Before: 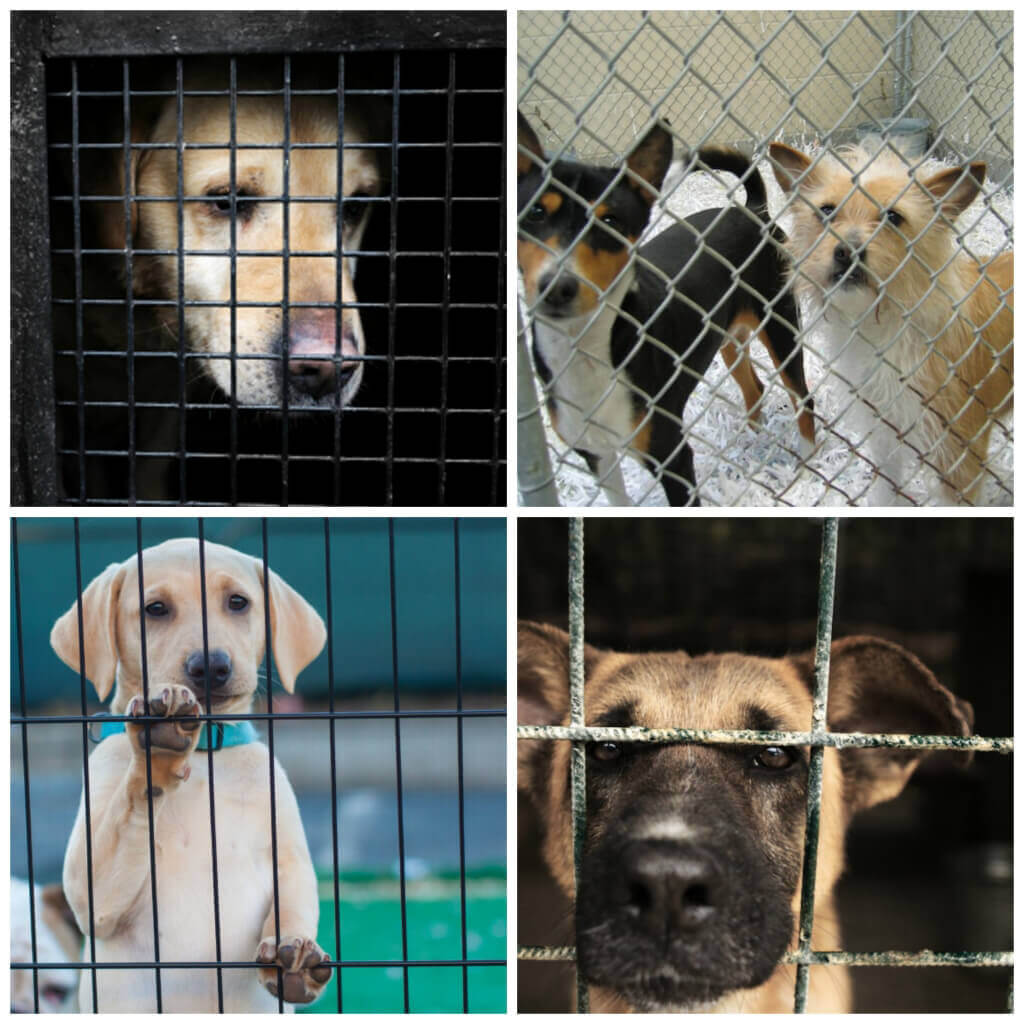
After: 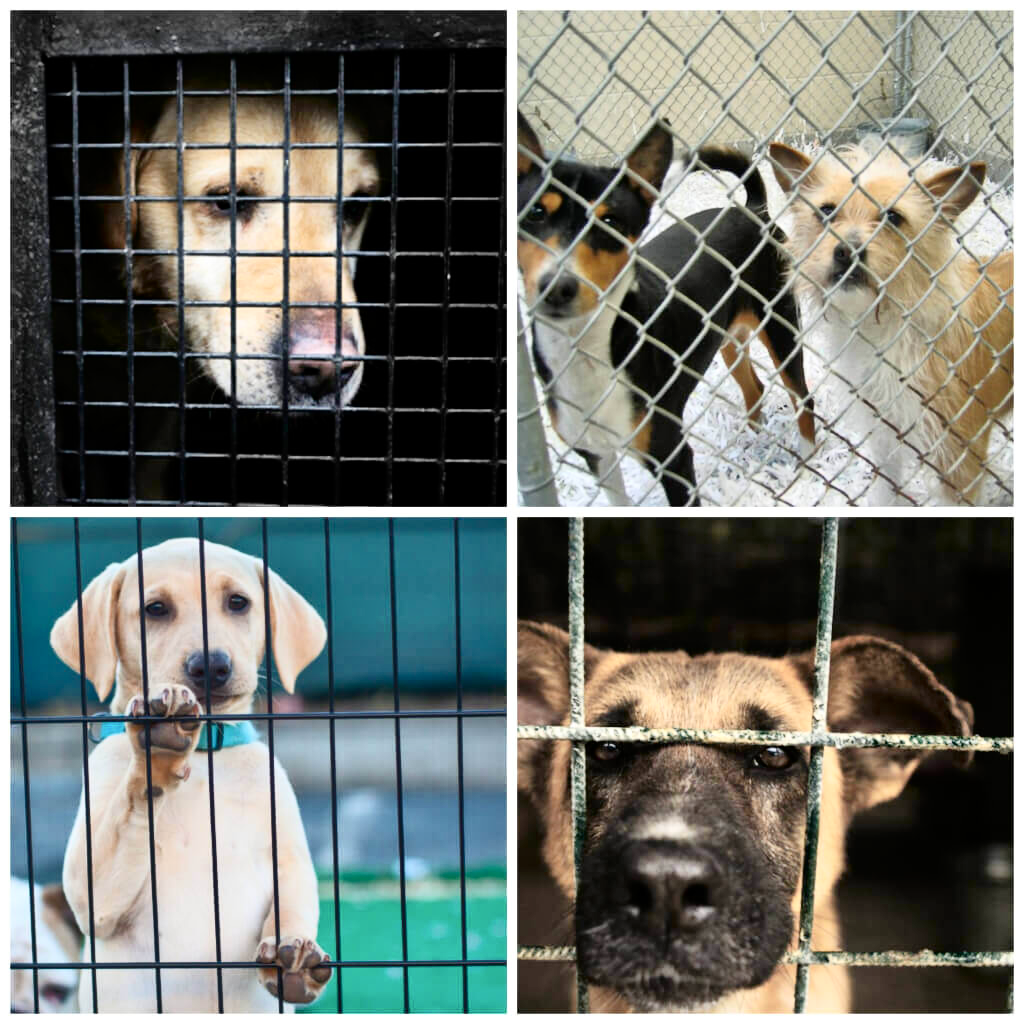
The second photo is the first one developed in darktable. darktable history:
tone equalizer: -7 EV 0.162 EV, -6 EV 0.567 EV, -5 EV 1.13 EV, -4 EV 1.32 EV, -3 EV 1.12 EV, -2 EV 0.6 EV, -1 EV 0.167 EV
contrast brightness saturation: contrast 0.295
